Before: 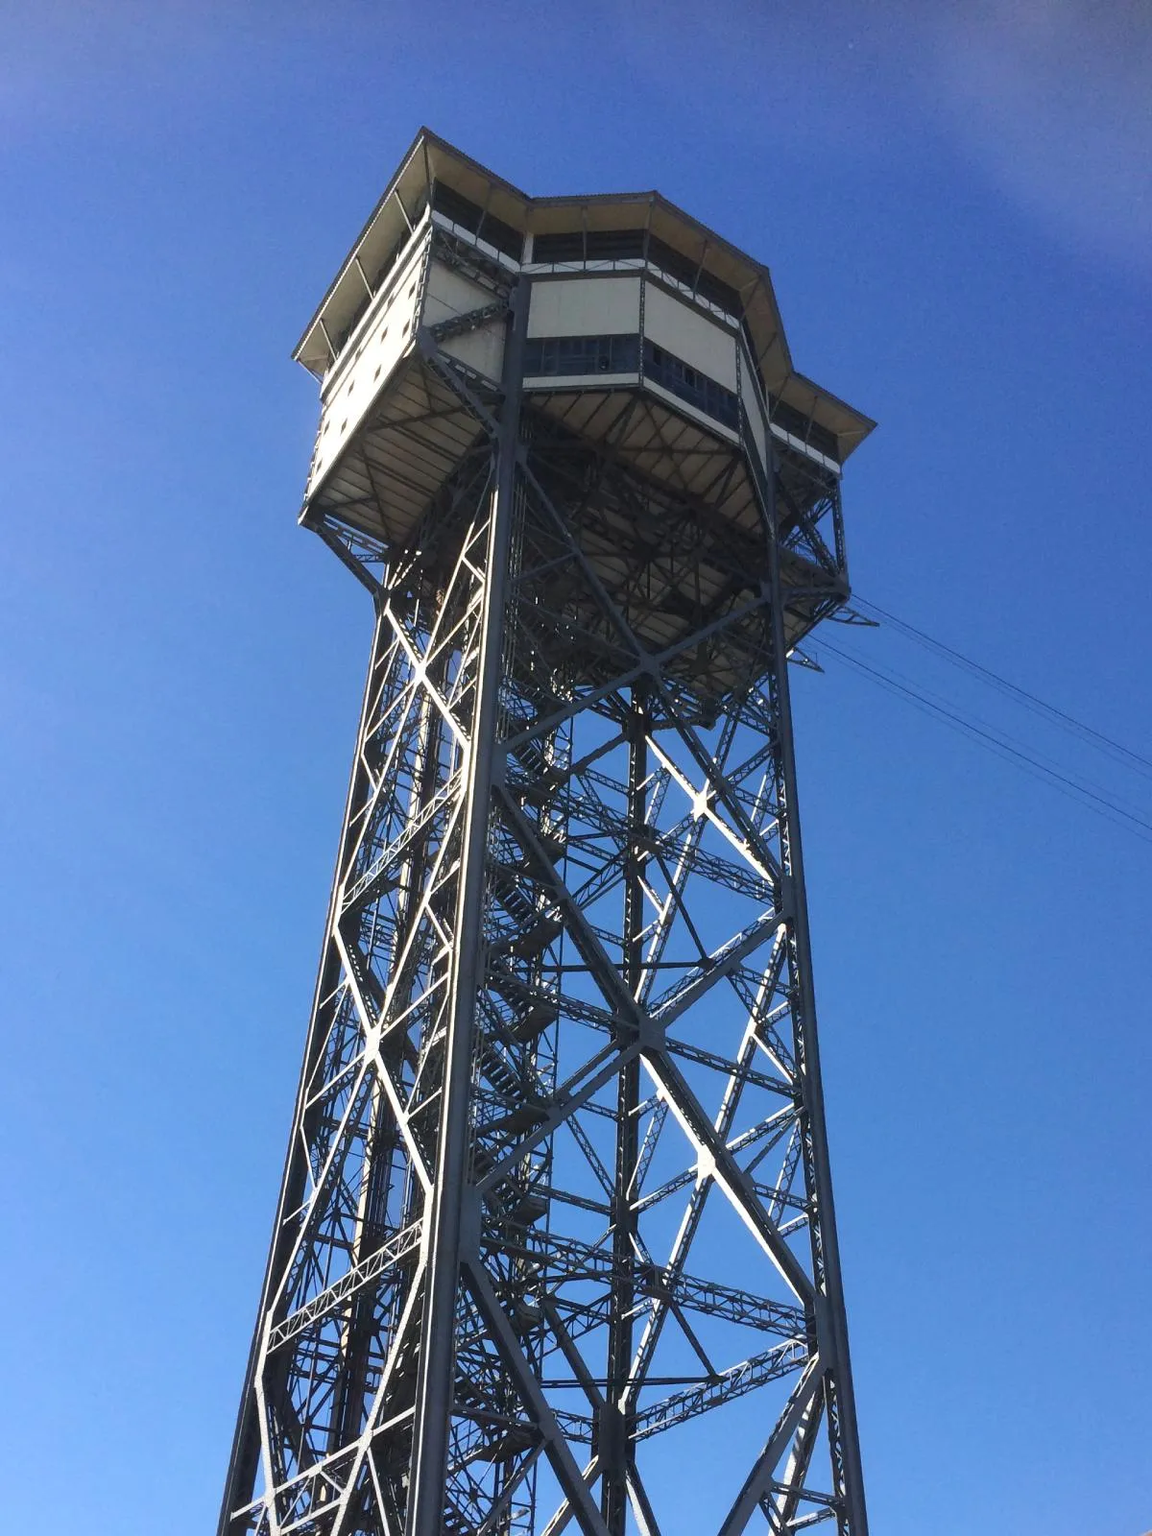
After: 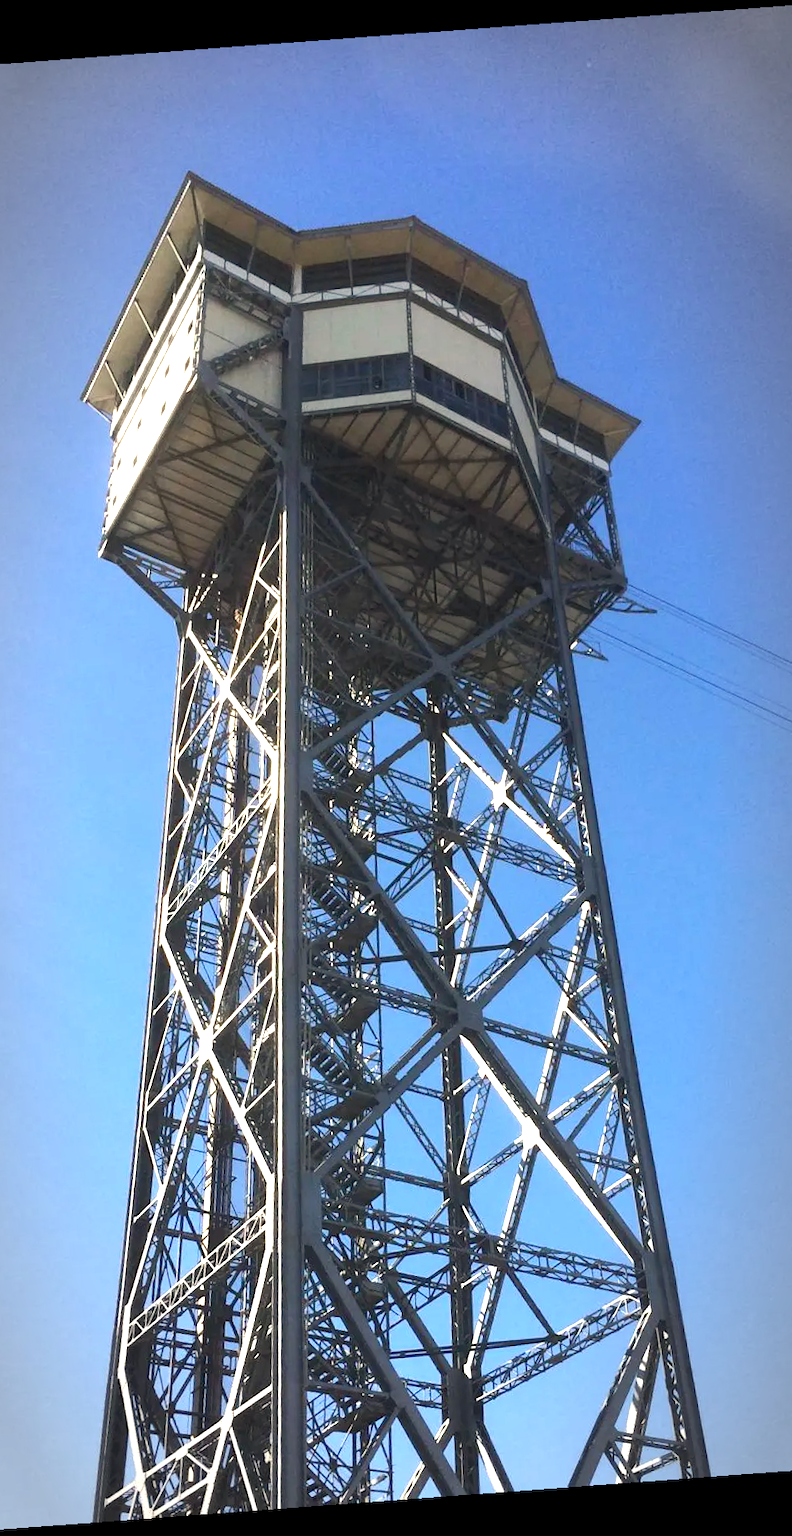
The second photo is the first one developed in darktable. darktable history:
exposure: black level correction 0.001, exposure 0.955 EV, compensate exposure bias true, compensate highlight preservation false
white balance: red 1.045, blue 0.932
crop and rotate: left 18.442%, right 15.508%
rotate and perspective: rotation -4.25°, automatic cropping off
vignetting: automatic ratio true
